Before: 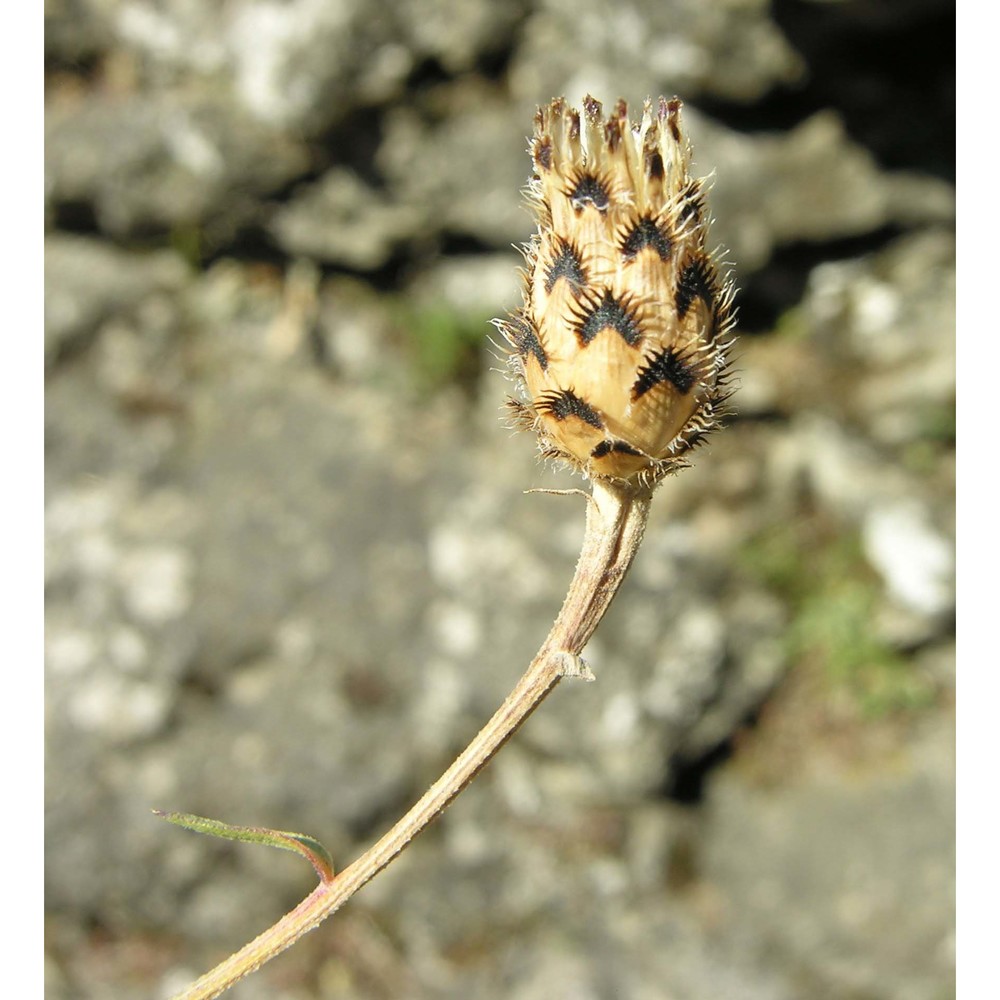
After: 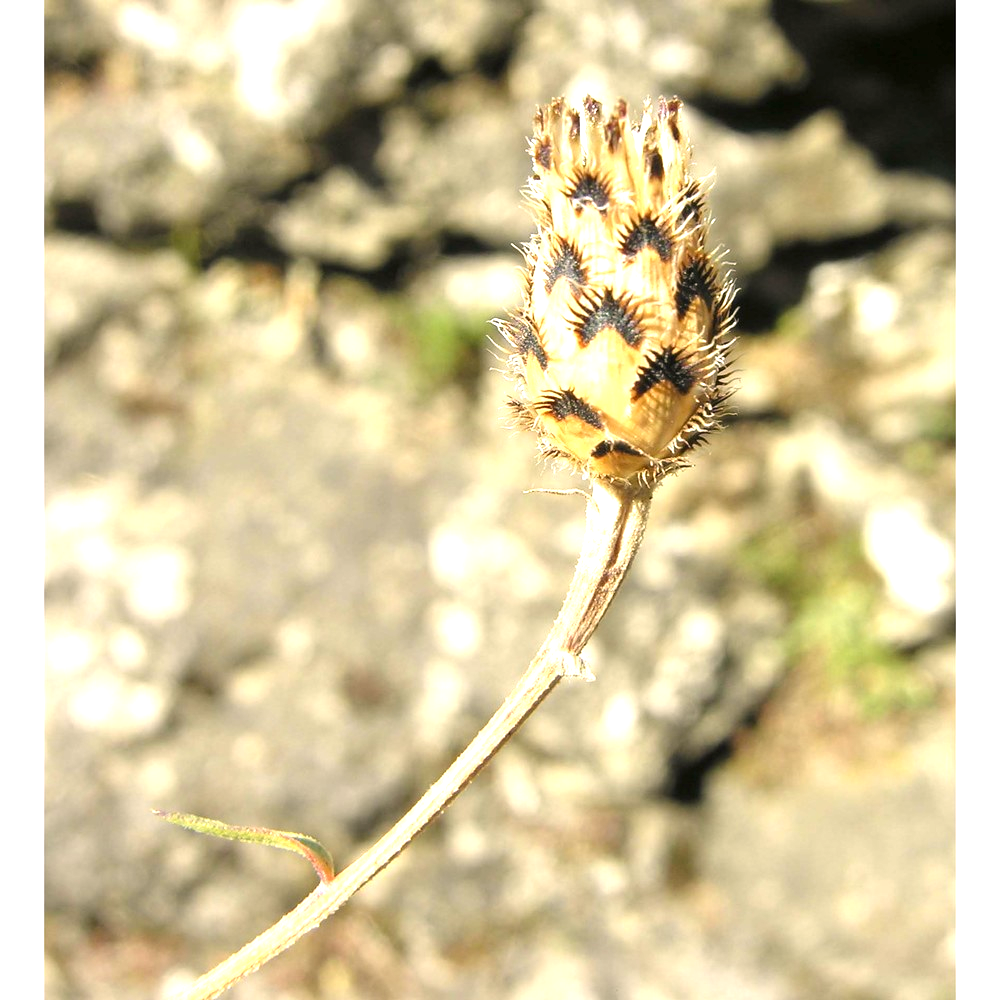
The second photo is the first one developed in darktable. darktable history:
color correction: highlights a* 5.88, highlights b* 4.7
exposure: exposure 1 EV, compensate highlight preservation false
